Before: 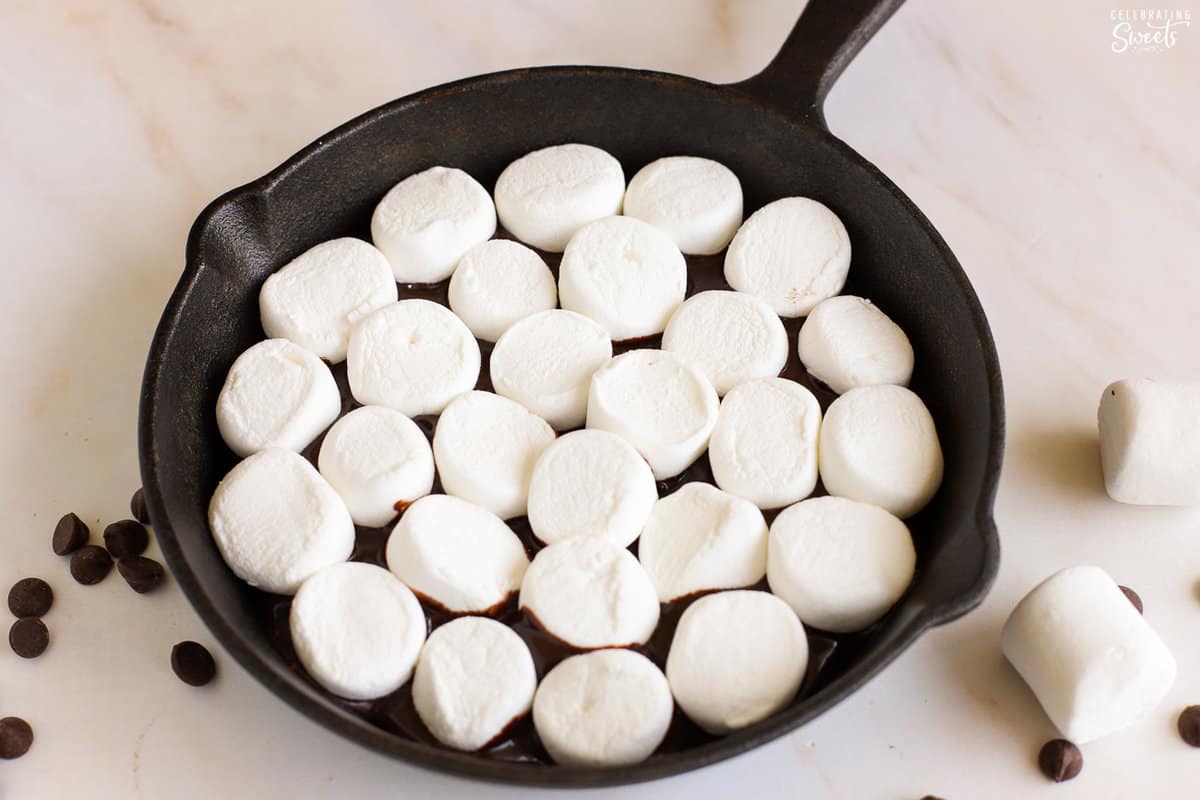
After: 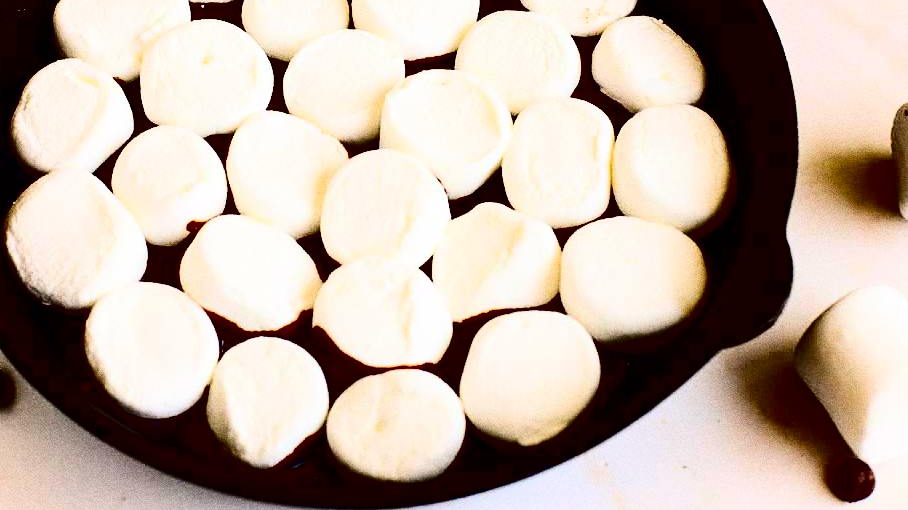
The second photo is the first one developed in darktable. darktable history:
crop and rotate: left 17.299%, top 35.115%, right 7.015%, bottom 1.024%
contrast brightness saturation: contrast 0.77, brightness -1, saturation 1
grain: coarseness 0.09 ISO, strength 40%
